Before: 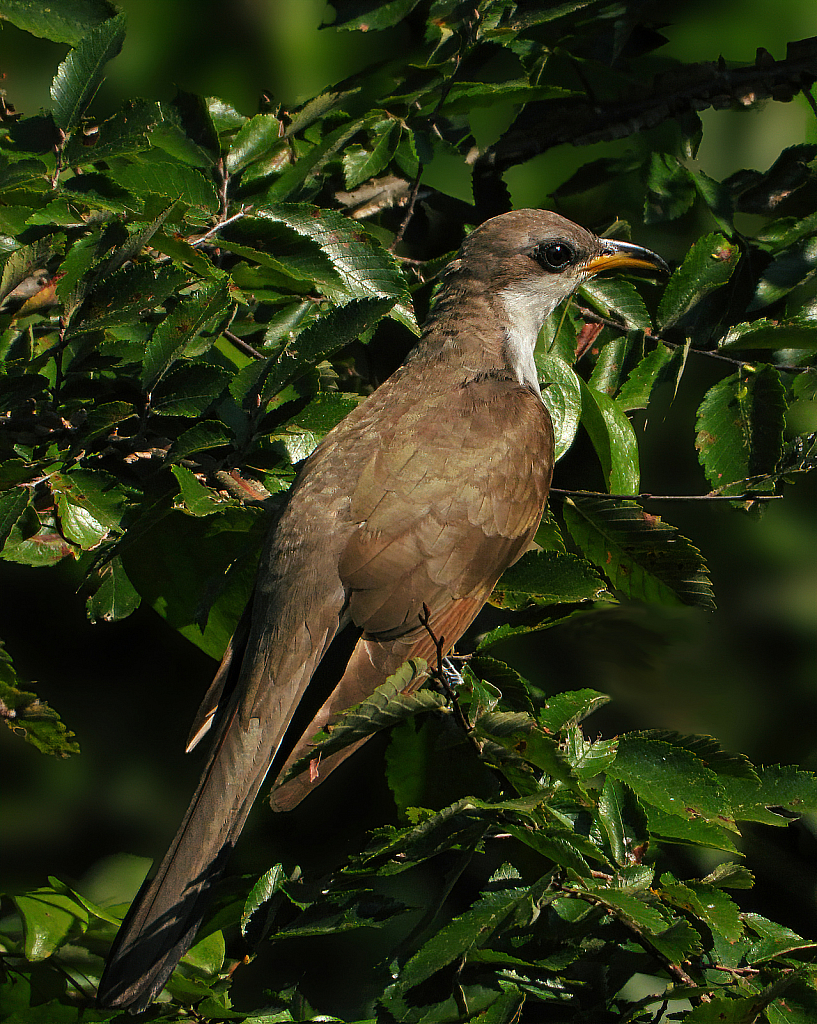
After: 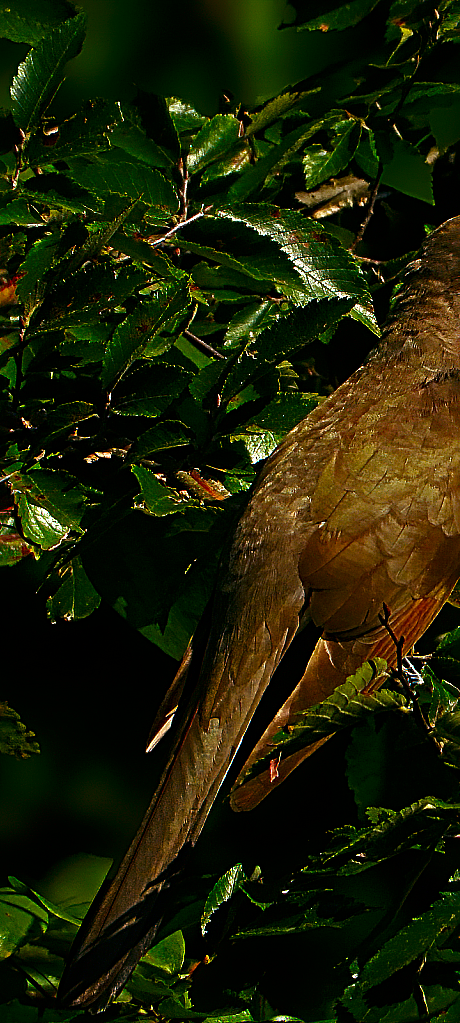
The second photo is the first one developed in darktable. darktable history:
crop: left 4.949%, right 38.636%
color balance rgb: perceptual saturation grading › global saturation 29.947%, contrast 4.988%
sharpen: radius 2.539, amount 0.635
contrast brightness saturation: brightness -0.254, saturation 0.197
